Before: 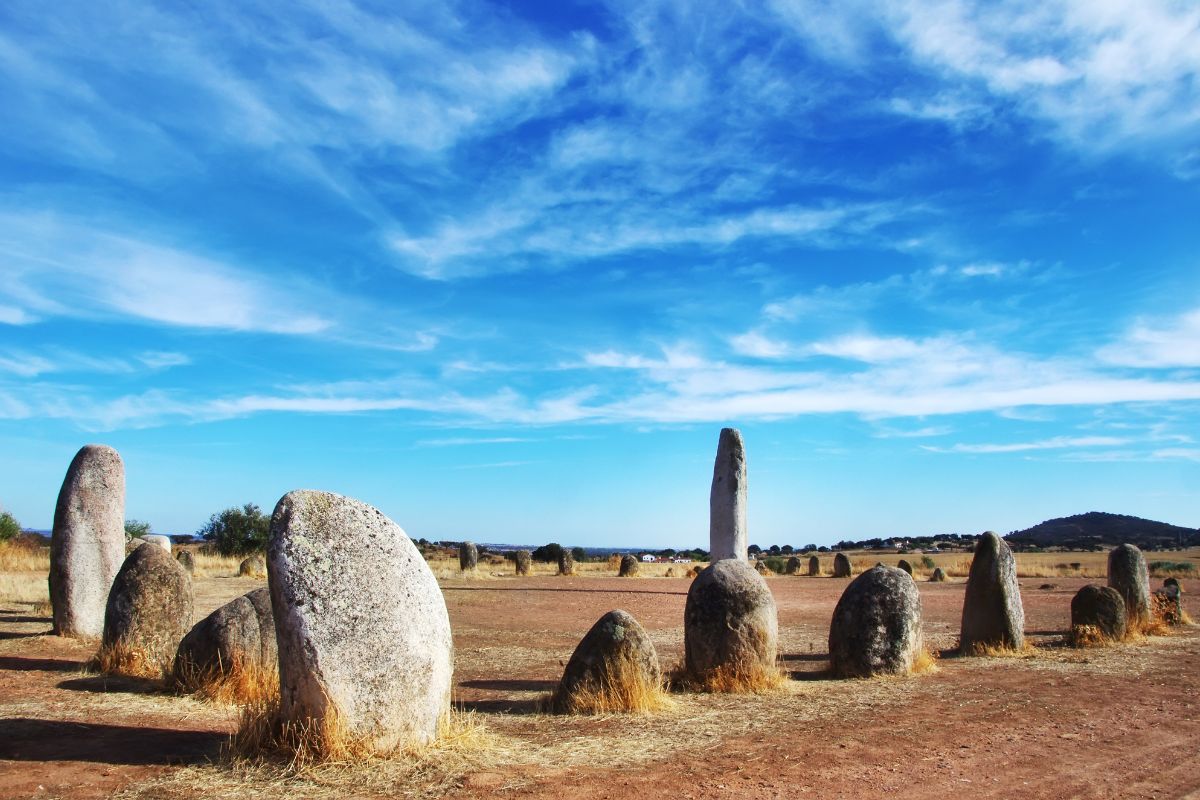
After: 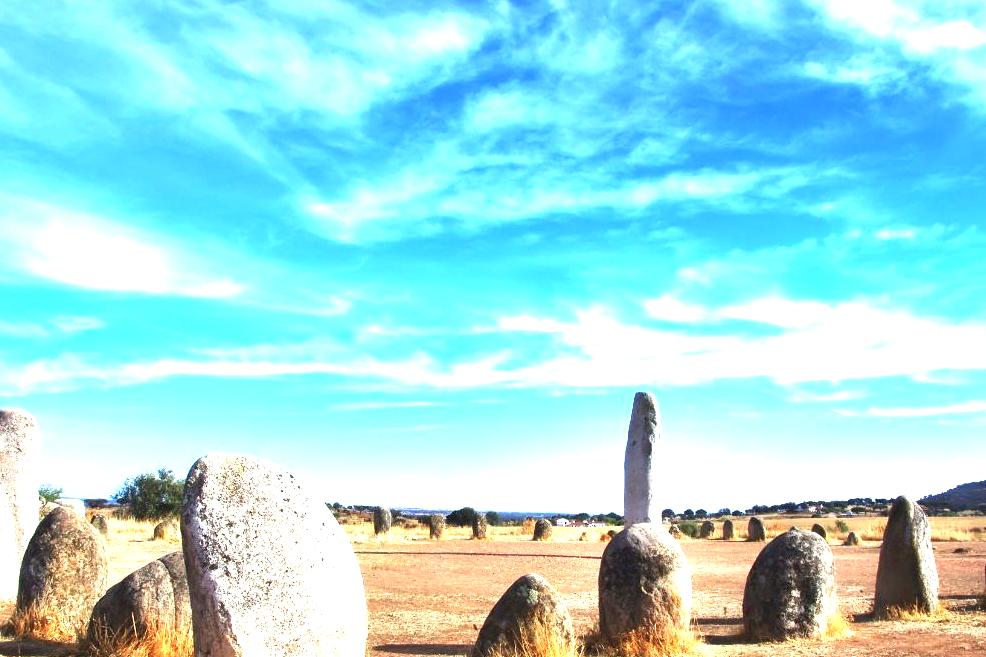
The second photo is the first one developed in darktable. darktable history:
crop and rotate: left 7.196%, top 4.574%, right 10.605%, bottom 13.178%
exposure: black level correction 0, exposure 1.45 EV, compensate exposure bias true, compensate highlight preservation false
